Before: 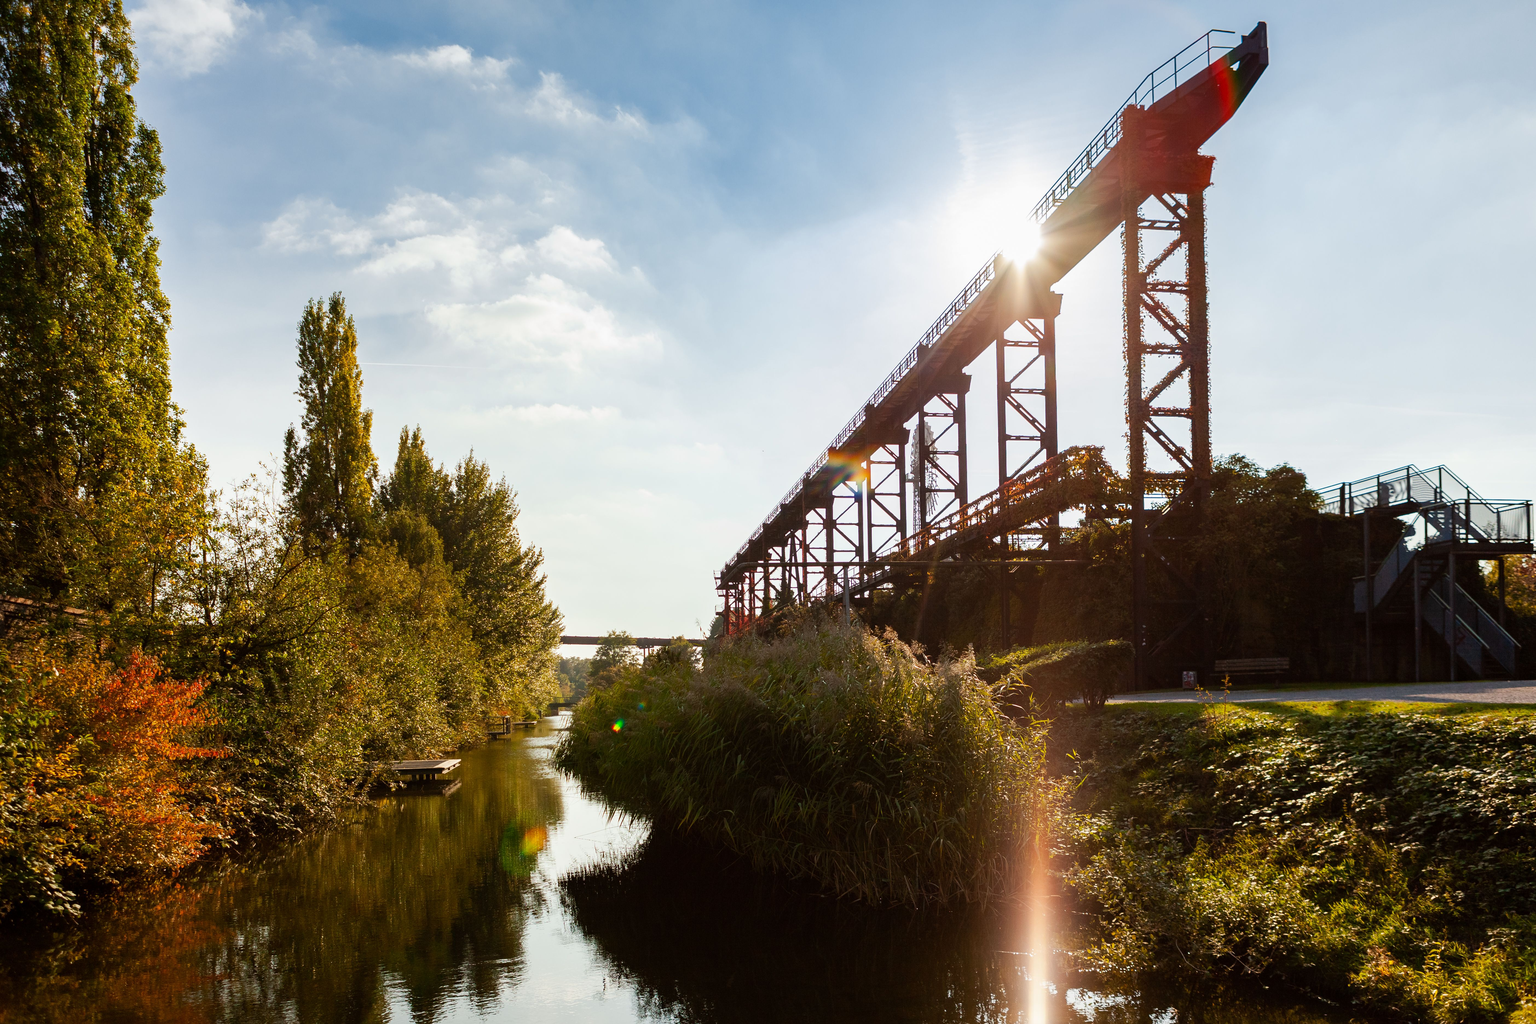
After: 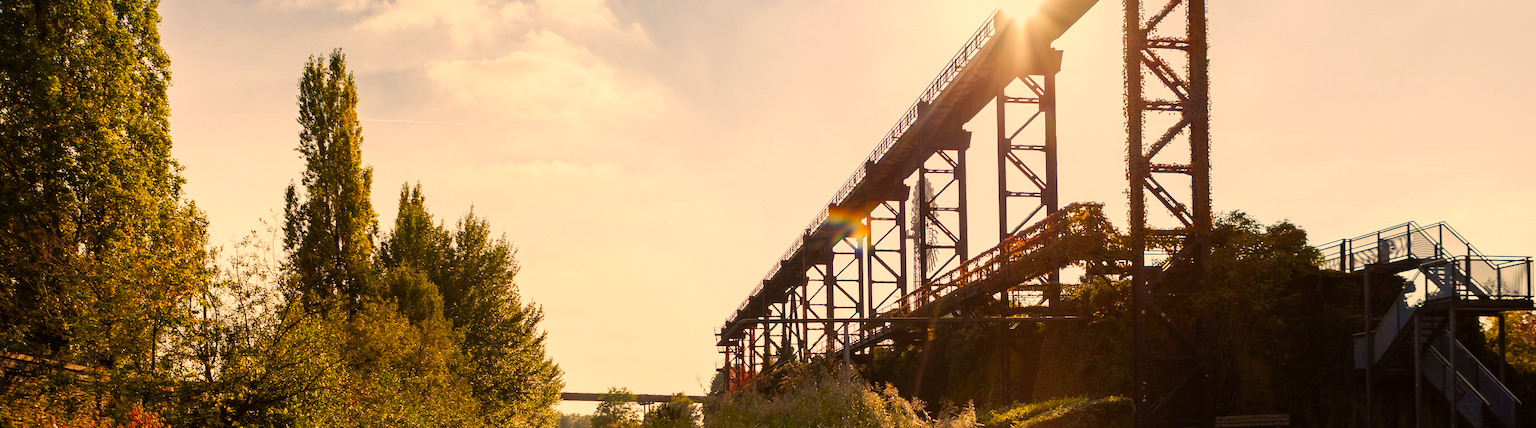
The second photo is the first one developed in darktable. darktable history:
color correction: highlights a* 15, highlights b* 31.55
crop and rotate: top 23.84%, bottom 34.294%
